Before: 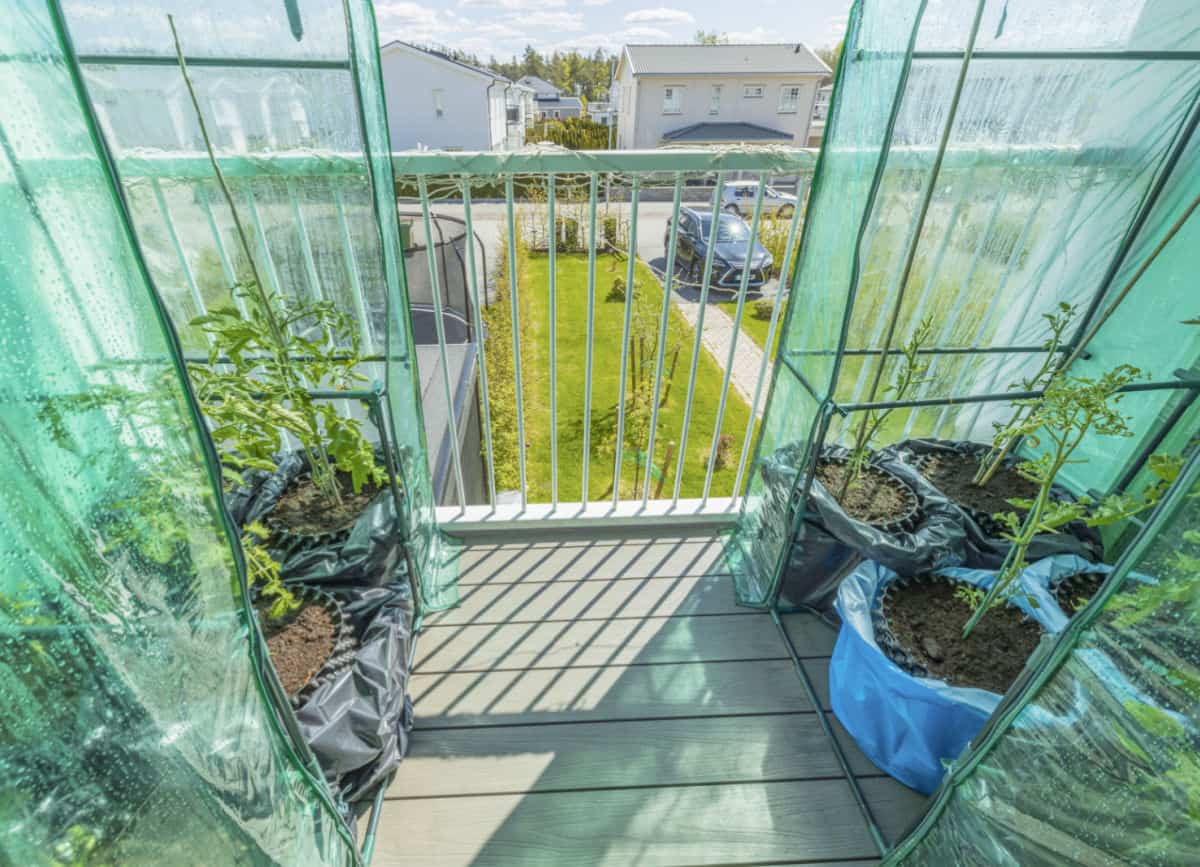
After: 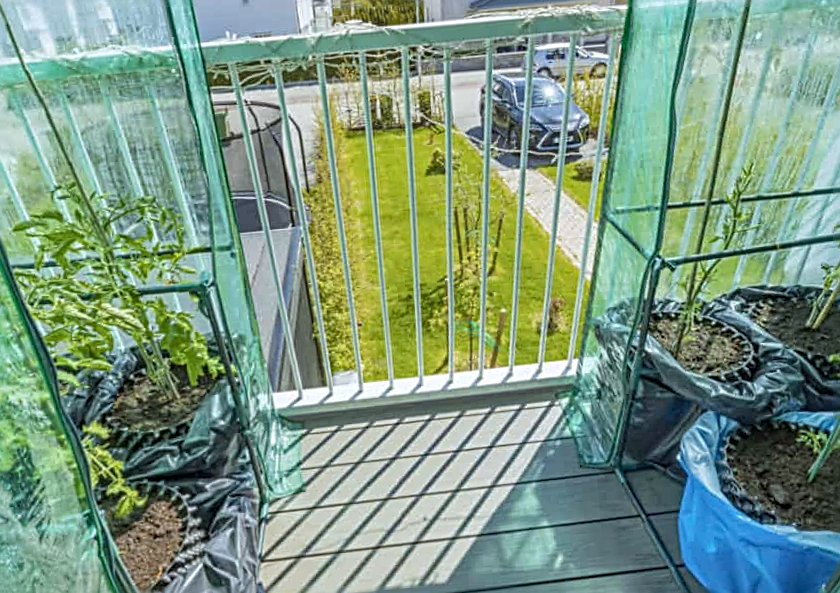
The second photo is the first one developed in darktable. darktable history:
rotate and perspective: rotation -4.57°, crop left 0.054, crop right 0.944, crop top 0.087, crop bottom 0.914
white balance: red 0.976, blue 1.04
haze removal: compatibility mode true, adaptive false
crop and rotate: left 11.831%, top 11.346%, right 13.429%, bottom 13.899%
sharpen: radius 2.676, amount 0.669
